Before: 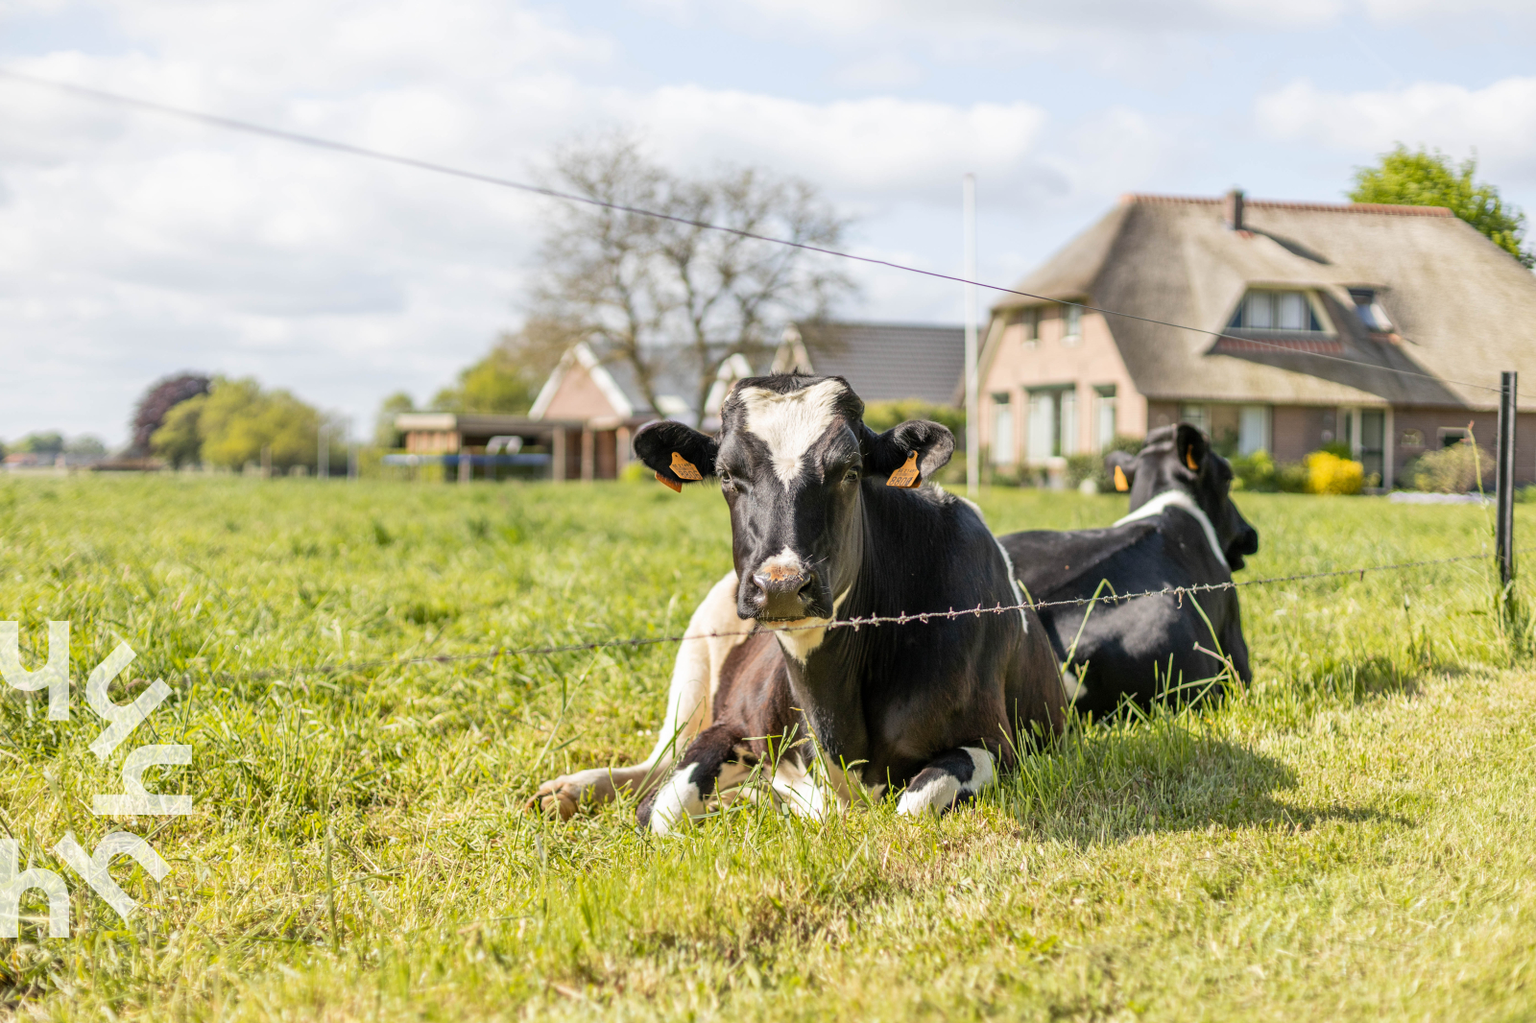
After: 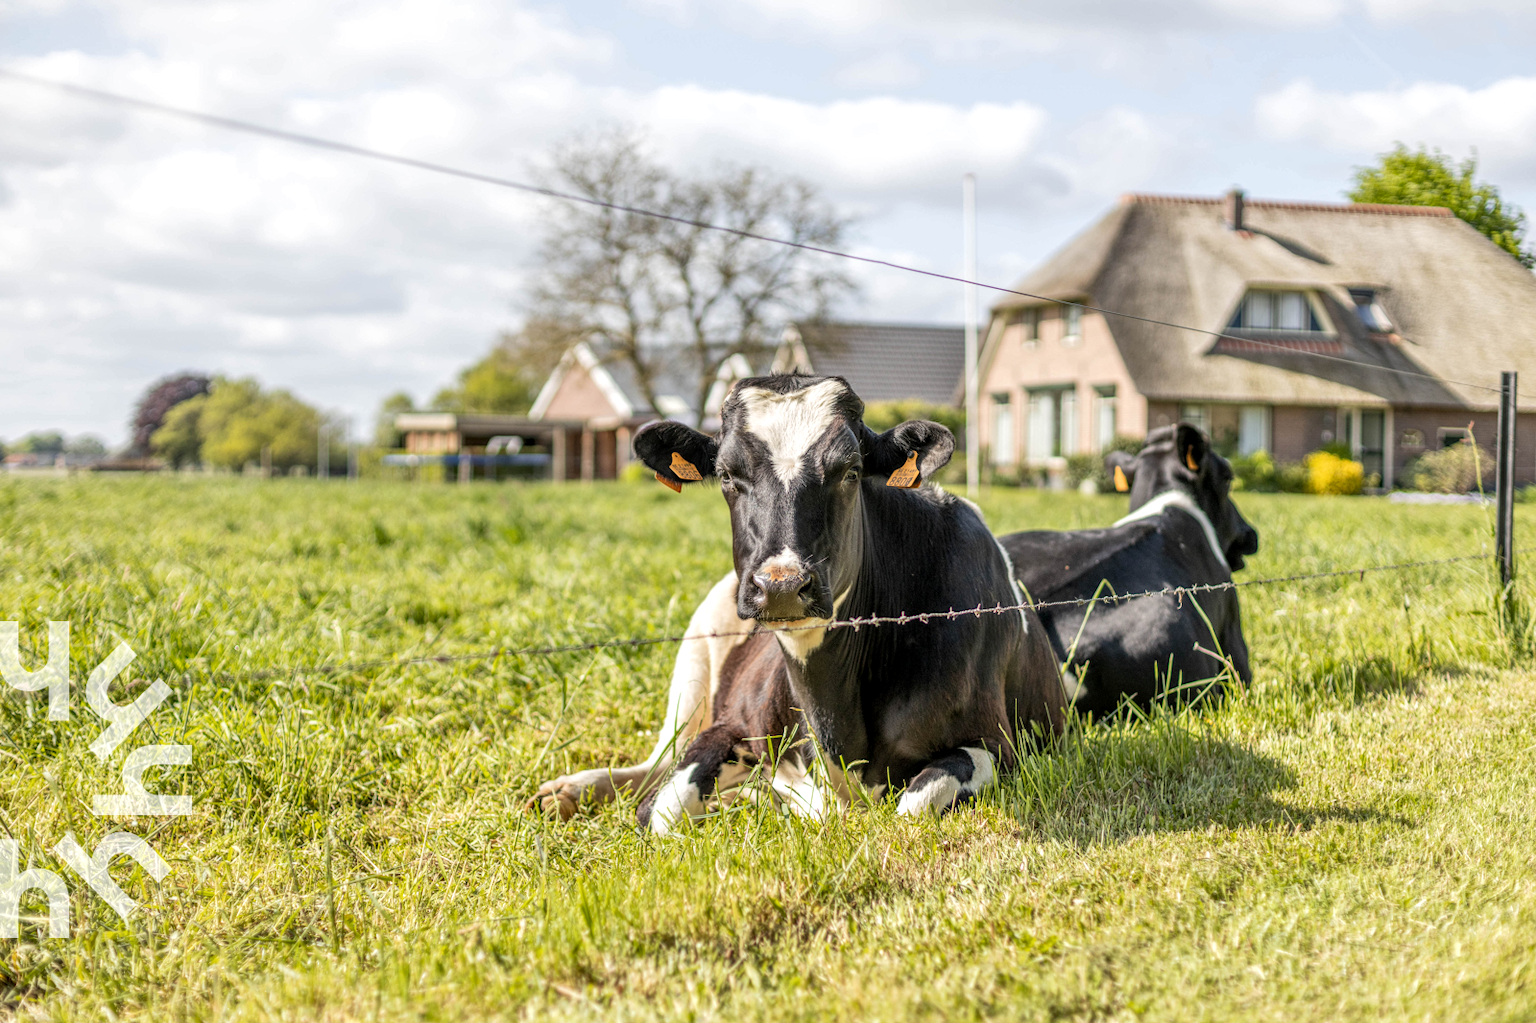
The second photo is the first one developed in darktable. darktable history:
local contrast: highlights 99%, shadows 86%, detail 160%, midtone range 0.2
